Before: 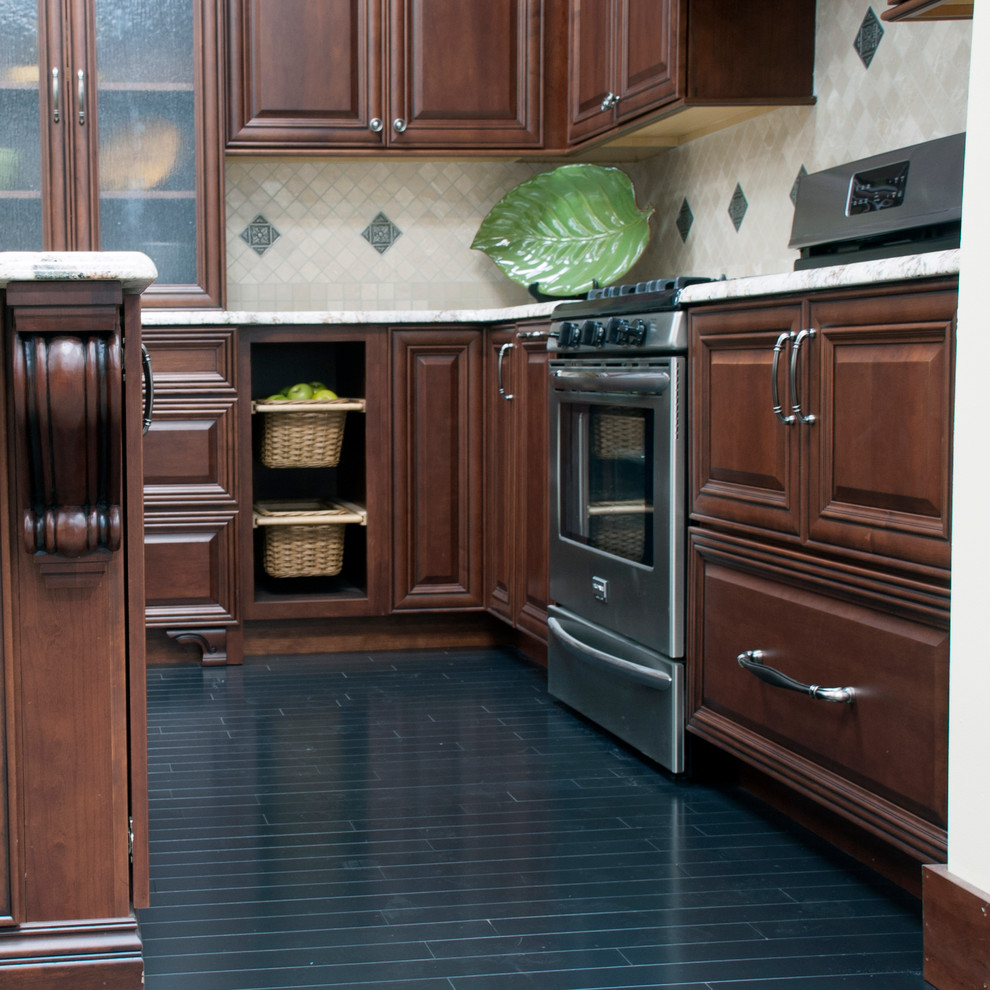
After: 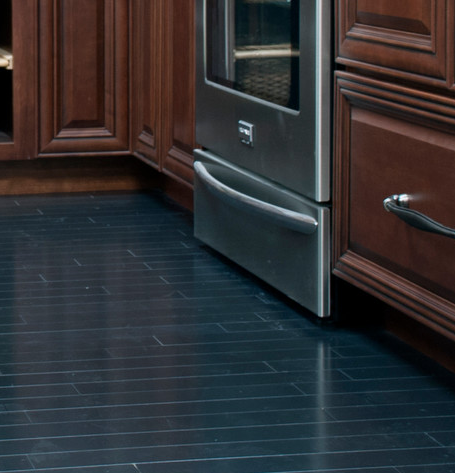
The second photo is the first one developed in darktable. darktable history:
crop: left 35.798%, top 46.099%, right 18.154%, bottom 6.072%
